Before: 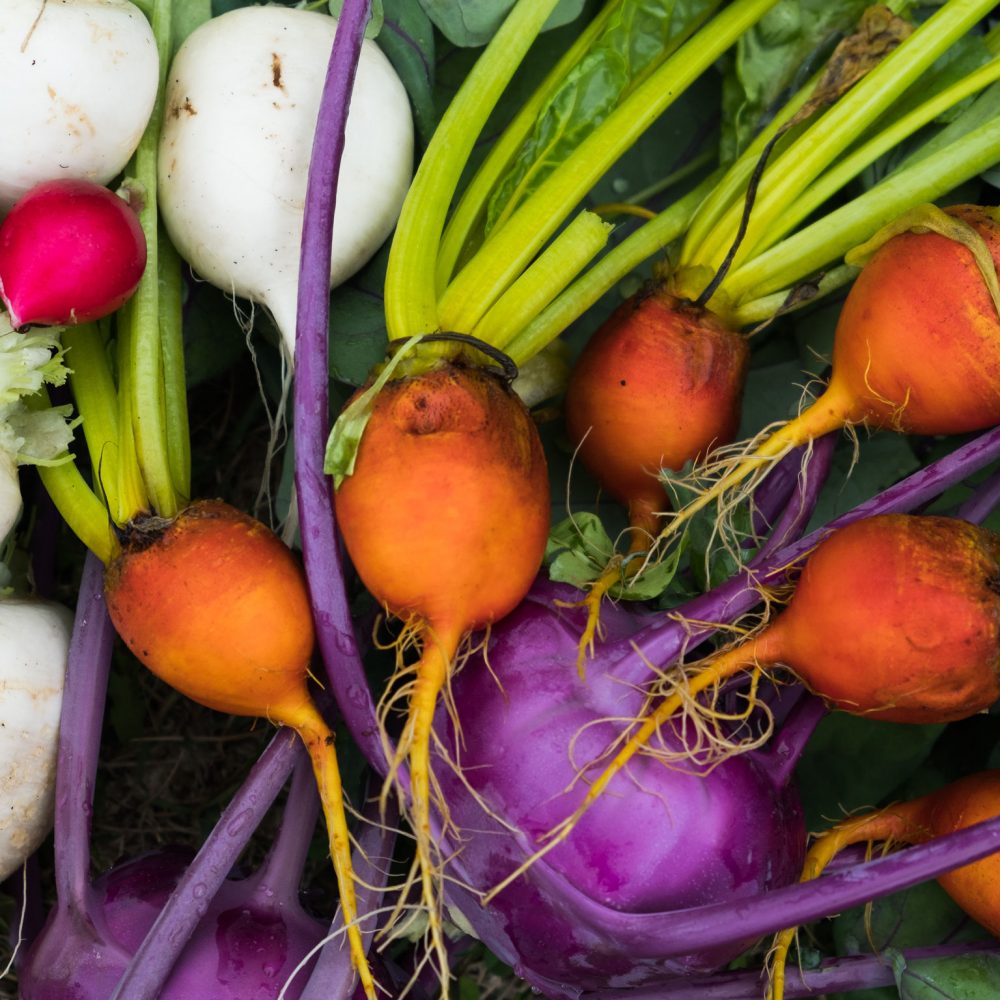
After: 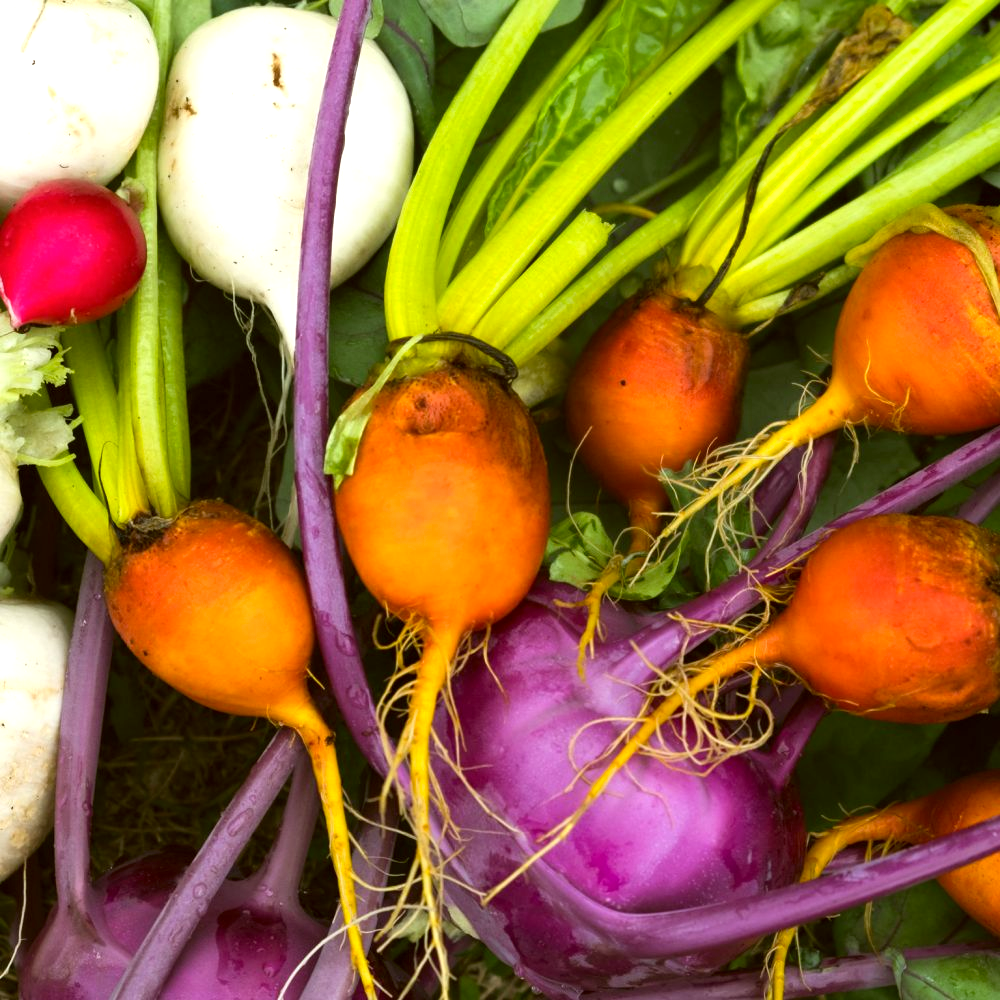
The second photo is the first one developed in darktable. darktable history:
color correction: highlights a* -1.43, highlights b* 10.12, shadows a* 0.395, shadows b* 19.35
exposure: exposure 0.64 EV, compensate highlight preservation false
